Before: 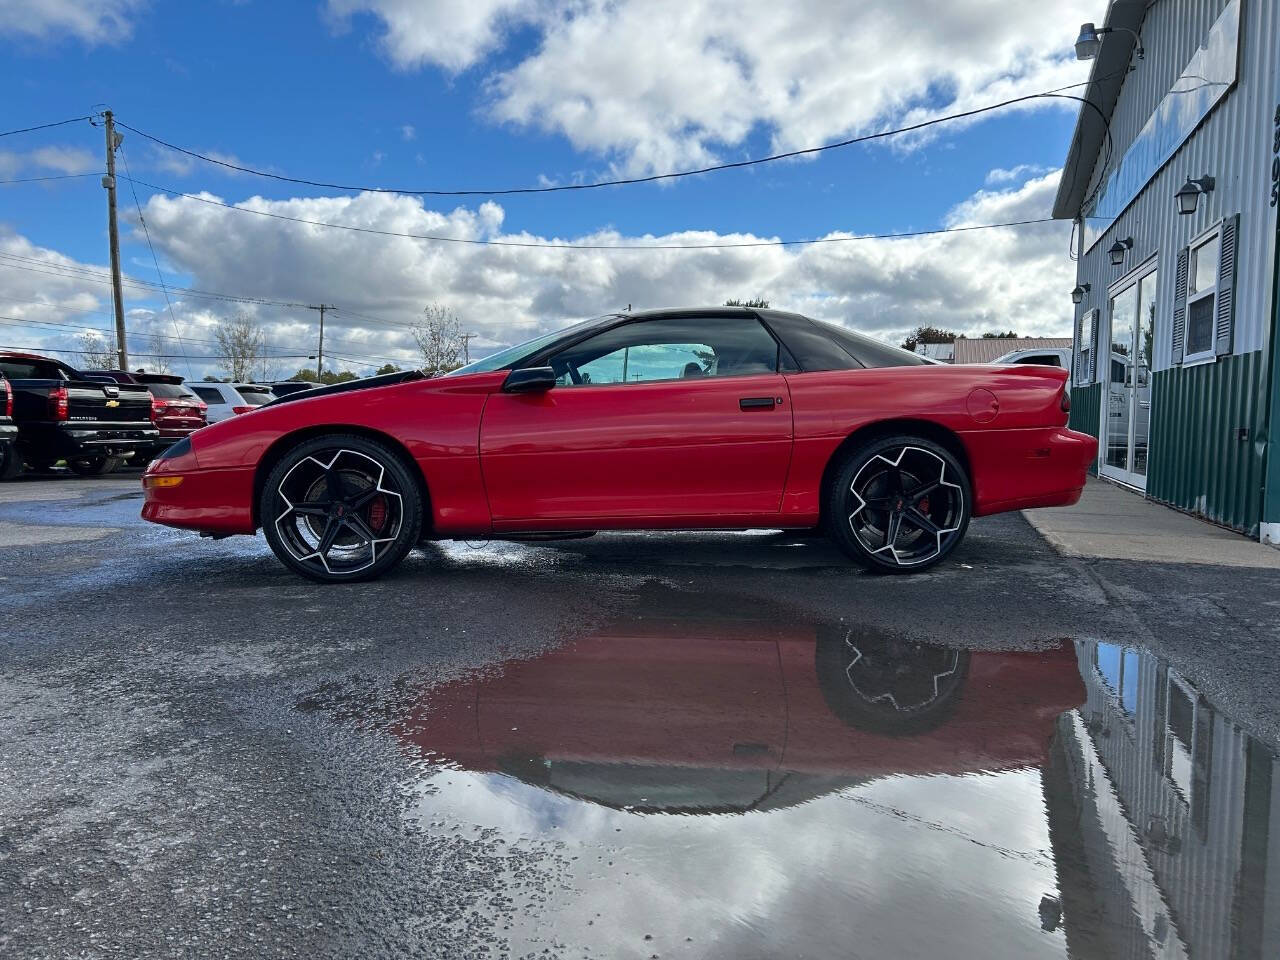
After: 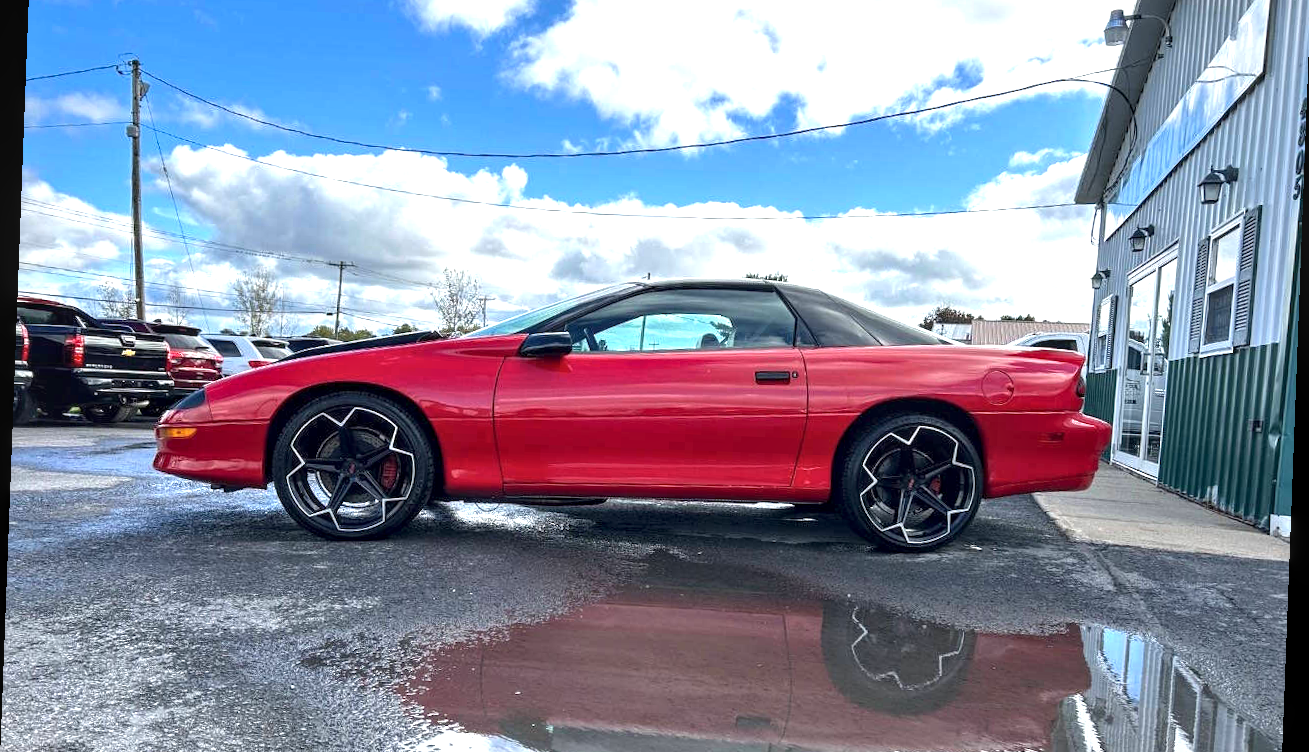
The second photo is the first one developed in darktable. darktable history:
rotate and perspective: rotation 2.17°, automatic cropping off
exposure: exposure 1.089 EV, compensate highlight preservation false
local contrast: detail 130%
crop: left 0.387%, top 5.469%, bottom 19.809%
